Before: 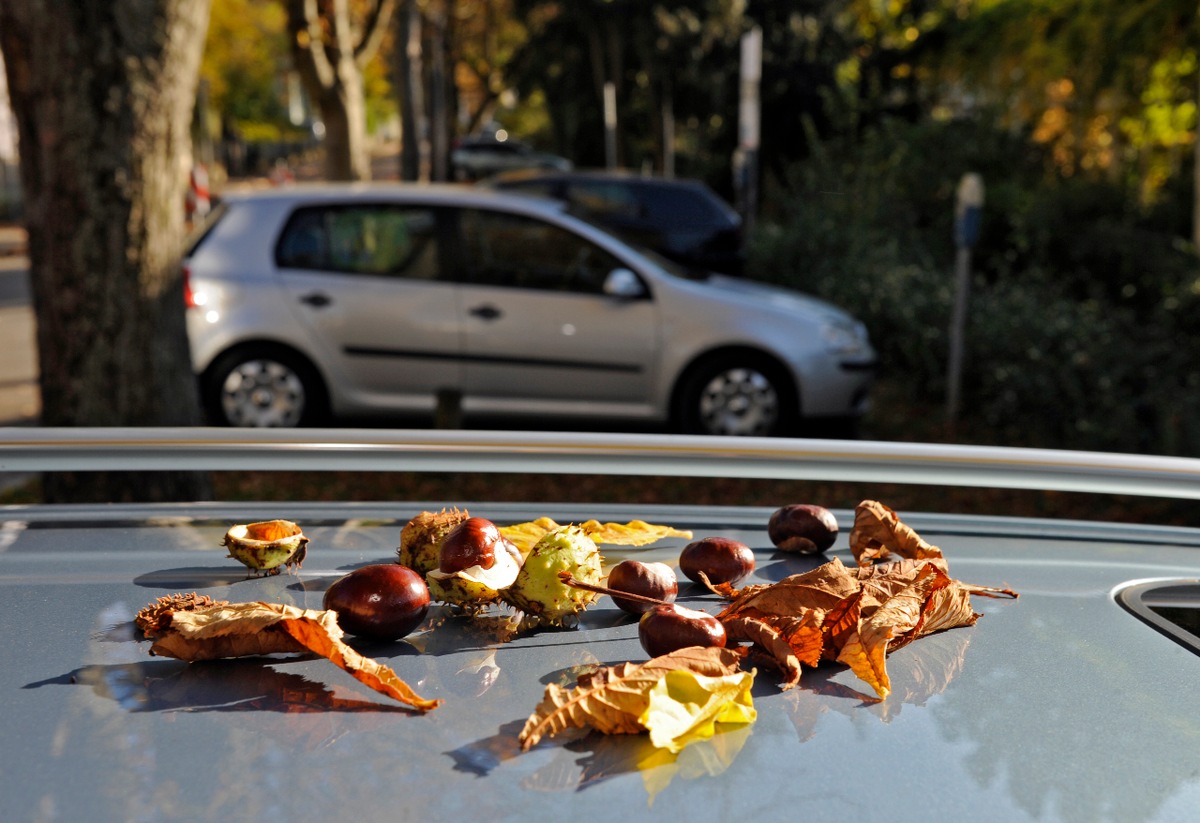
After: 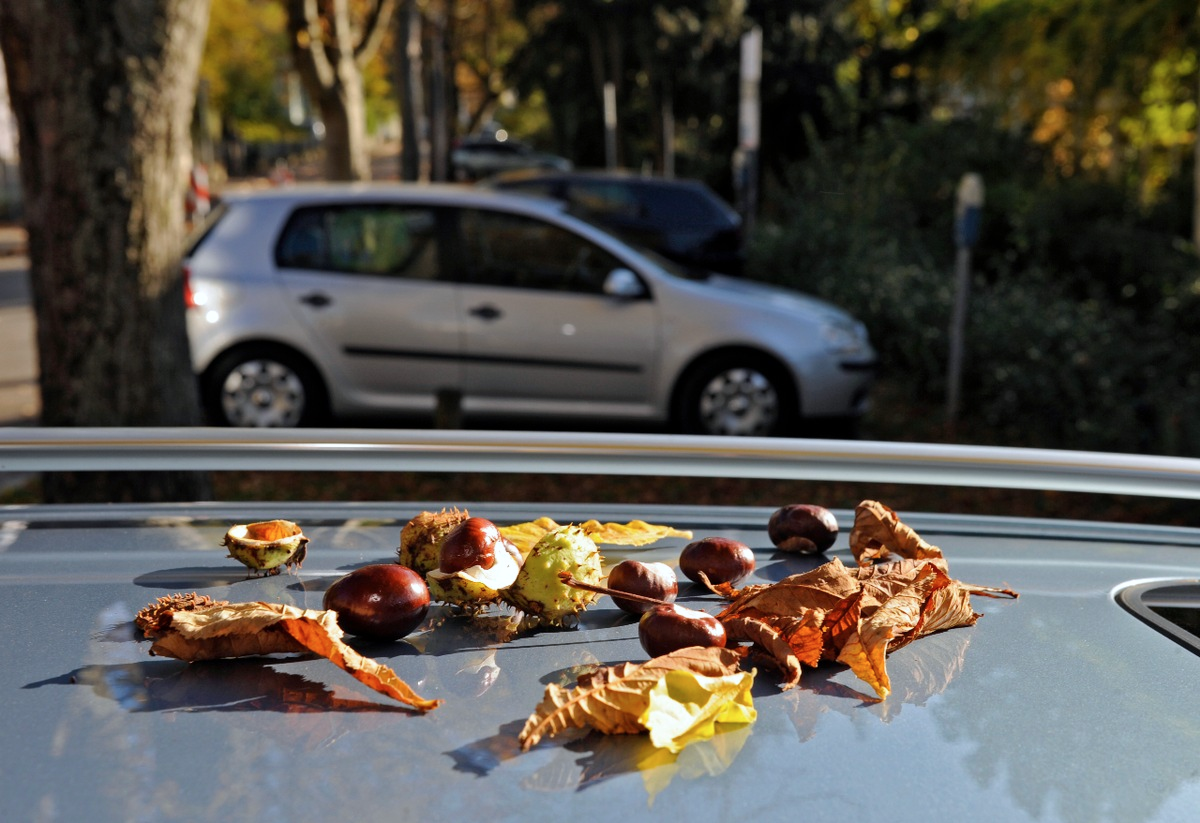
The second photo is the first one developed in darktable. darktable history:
color zones: curves: ch0 [(0.25, 0.5) (0.428, 0.473) (0.75, 0.5)]; ch1 [(0.243, 0.479) (0.398, 0.452) (0.75, 0.5)]
color calibration: x 0.356, y 0.367, temperature 4693.19 K, saturation algorithm version 1 (2020)
